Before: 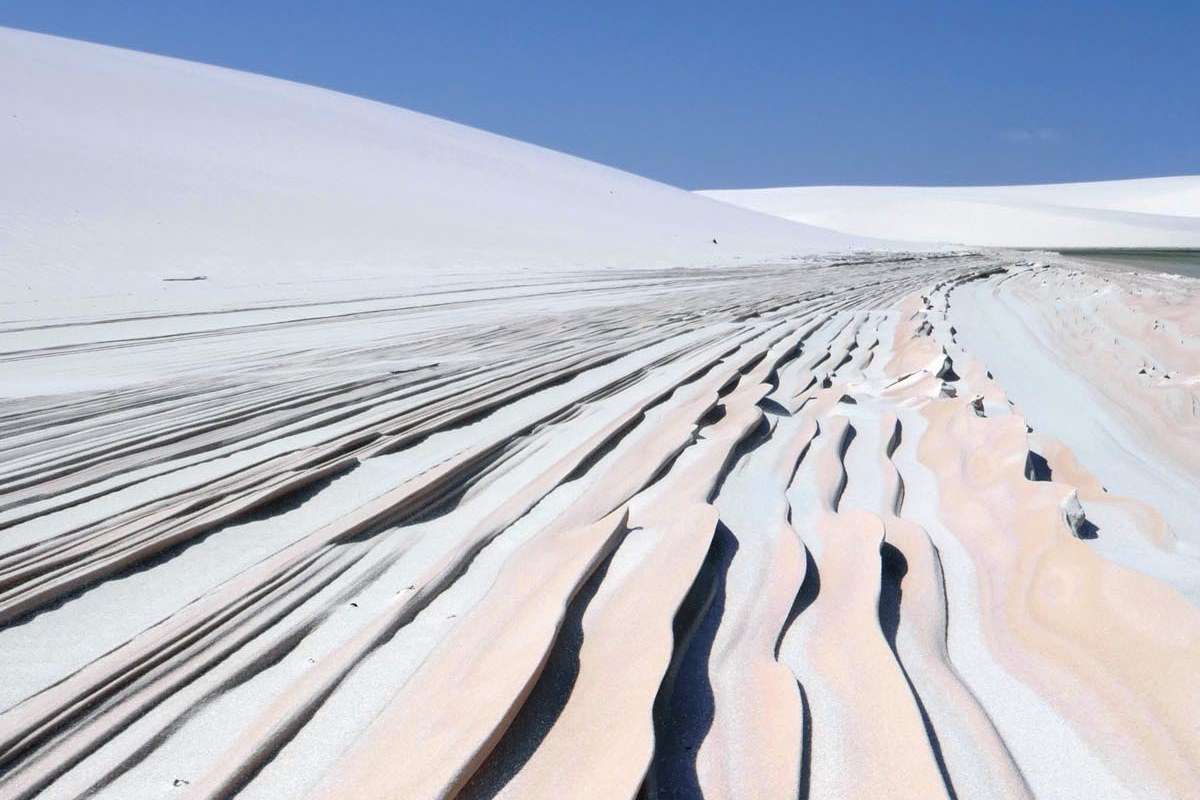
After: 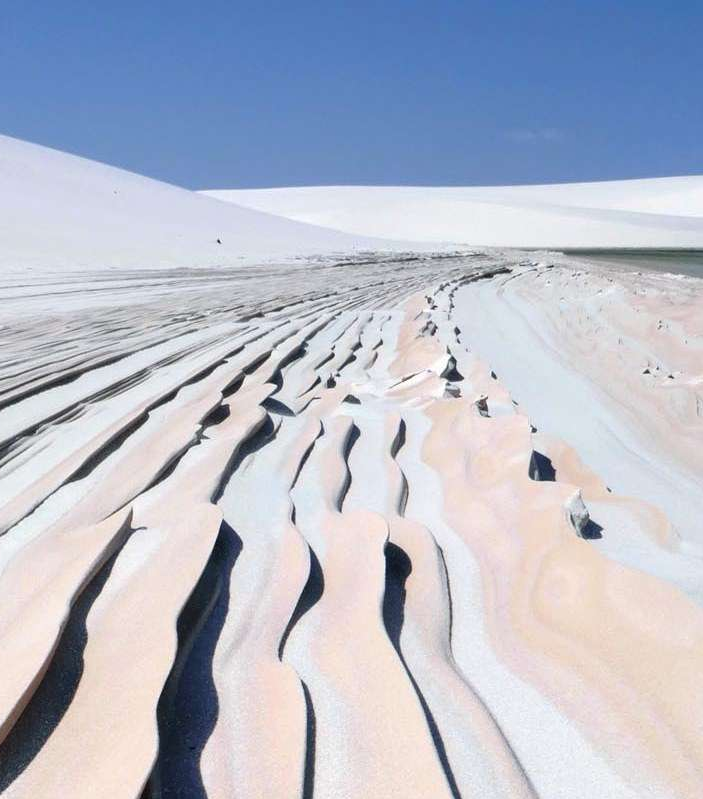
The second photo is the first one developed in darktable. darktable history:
crop: left 41.402%
rotate and perspective: crop left 0, crop top 0
